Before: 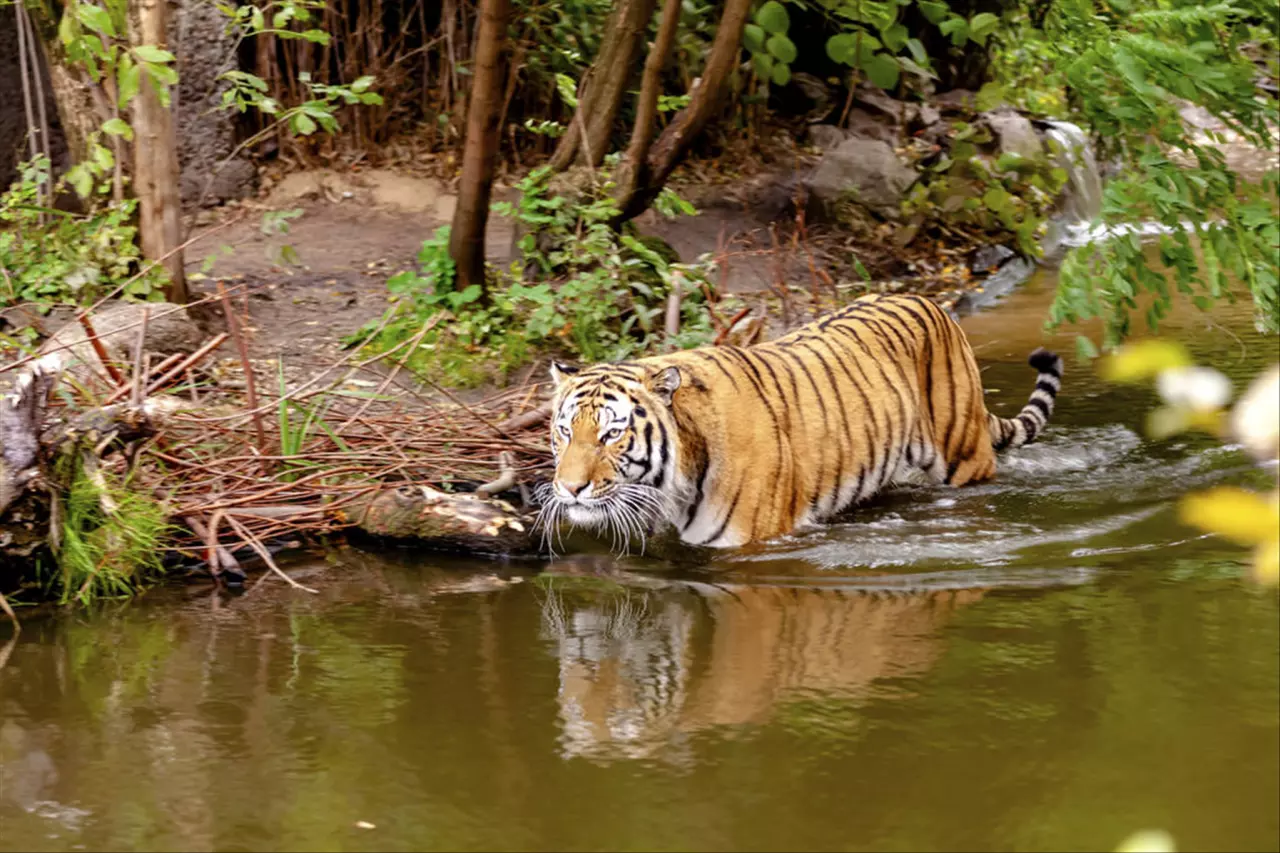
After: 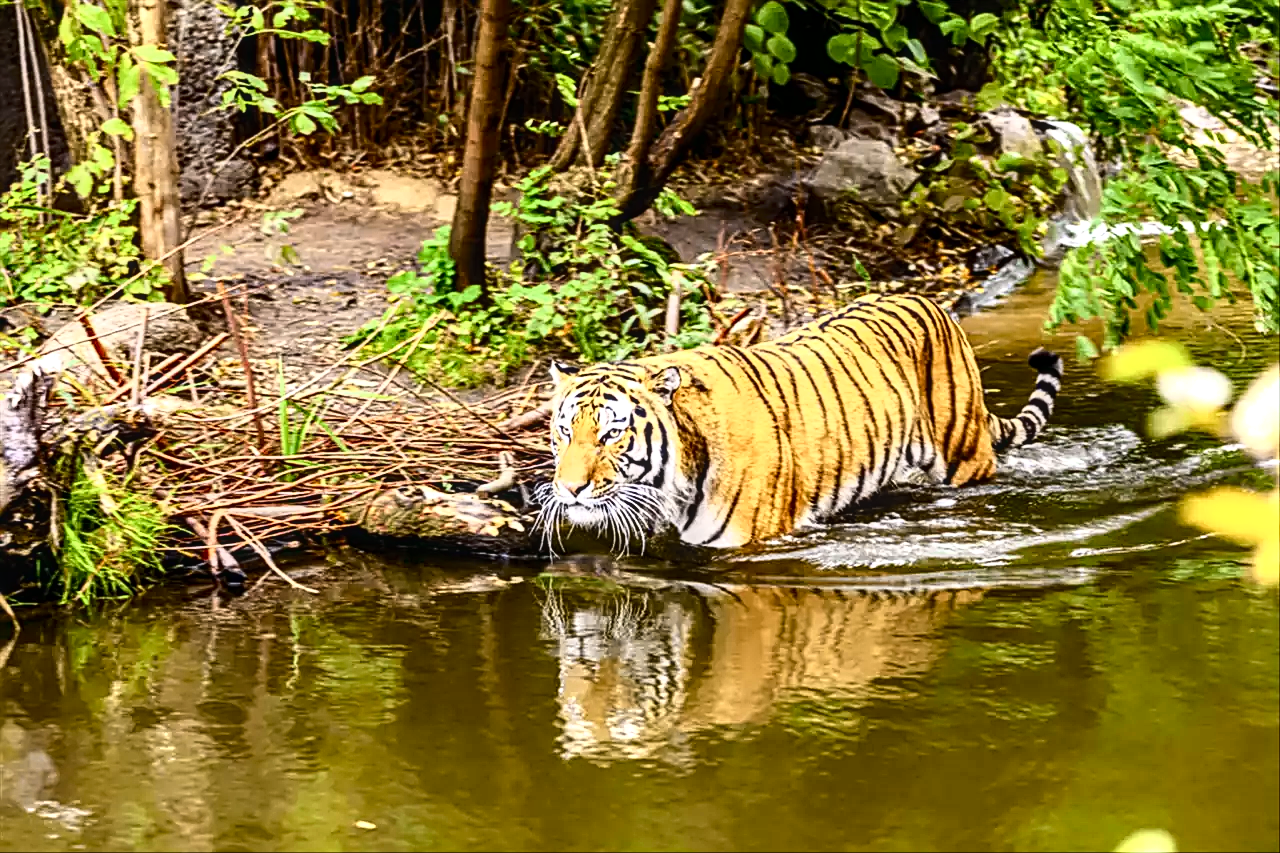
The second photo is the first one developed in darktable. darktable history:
sharpen: radius 2.676, amount 0.669
local contrast: detail 130%
tone equalizer: -8 EV -0.417 EV, -7 EV -0.389 EV, -6 EV -0.333 EV, -5 EV -0.222 EV, -3 EV 0.222 EV, -2 EV 0.333 EV, -1 EV 0.389 EV, +0 EV 0.417 EV, edges refinement/feathering 500, mask exposure compensation -1.57 EV, preserve details no
tone curve: curves: ch0 [(0, 0.018) (0.162, 0.128) (0.434, 0.478) (0.667, 0.785) (0.819, 0.943) (1, 0.991)]; ch1 [(0, 0) (0.402, 0.36) (0.476, 0.449) (0.506, 0.505) (0.523, 0.518) (0.582, 0.586) (0.641, 0.668) (0.7, 0.741) (1, 1)]; ch2 [(0, 0) (0.416, 0.403) (0.483, 0.472) (0.503, 0.505) (0.521, 0.519) (0.547, 0.561) (0.597, 0.643) (0.699, 0.759) (0.997, 0.858)], color space Lab, independent channels
white balance: emerald 1
